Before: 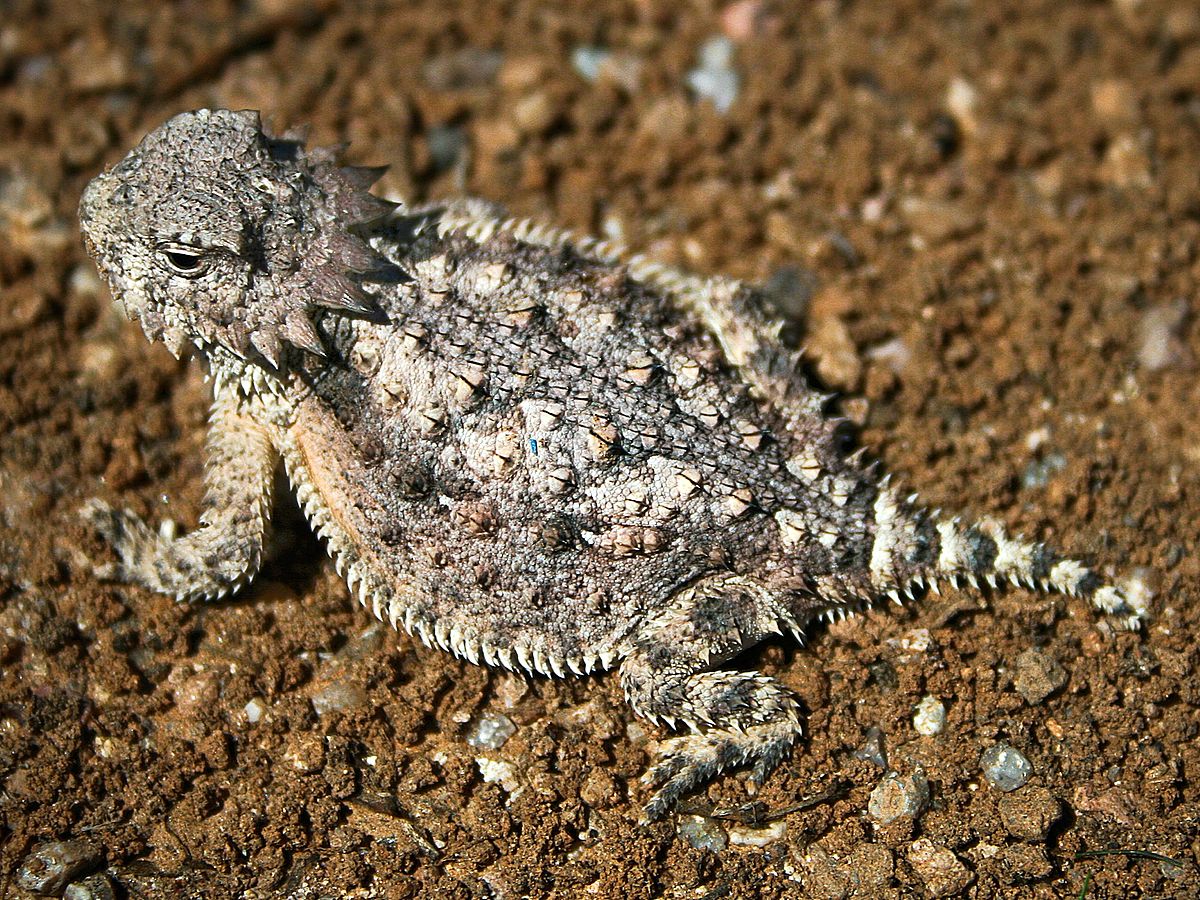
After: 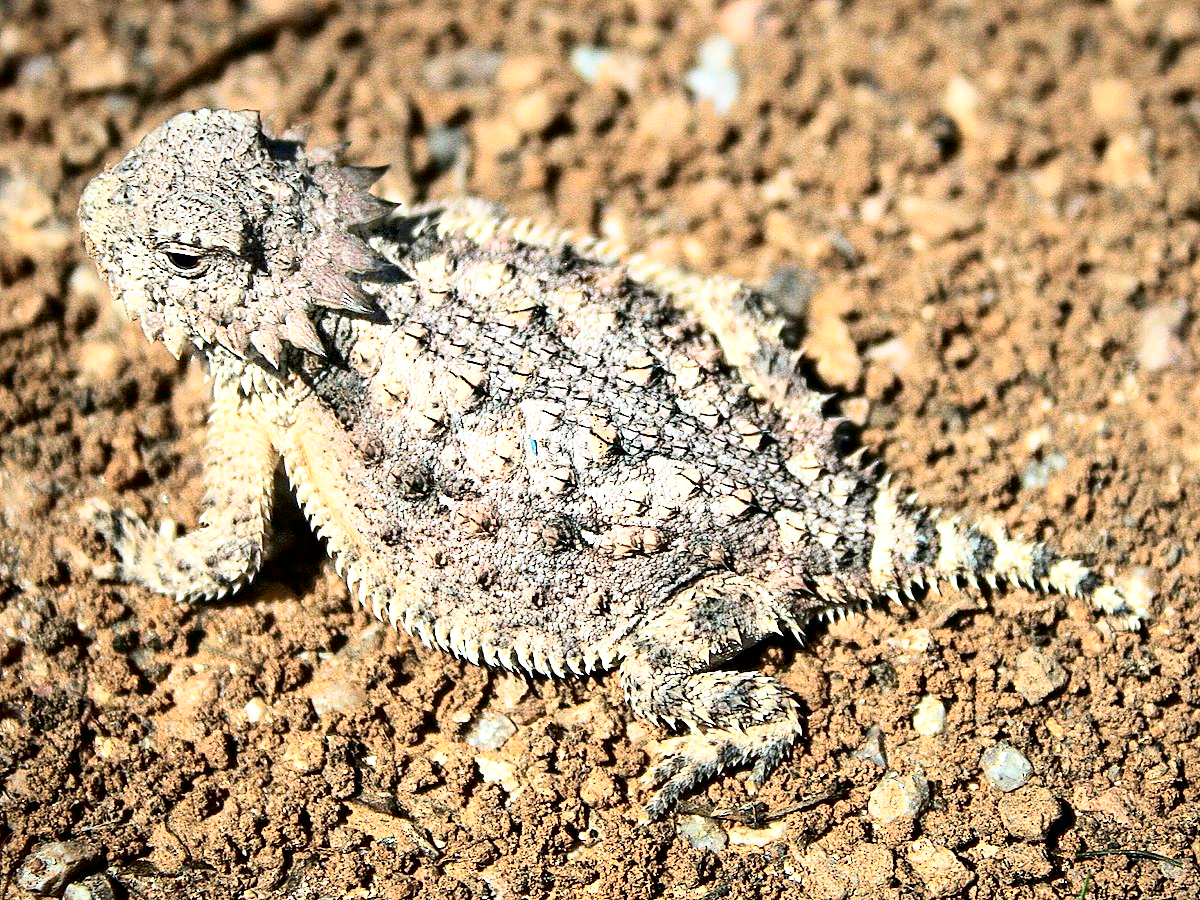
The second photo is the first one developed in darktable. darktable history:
tone curve: curves: ch0 [(0, 0) (0.004, 0) (0.133, 0.071) (0.325, 0.456) (0.832, 0.957) (1, 1)], color space Lab, independent channels, preserve colors none
exposure: exposure 0.561 EV, compensate exposure bias true, compensate highlight preservation false
